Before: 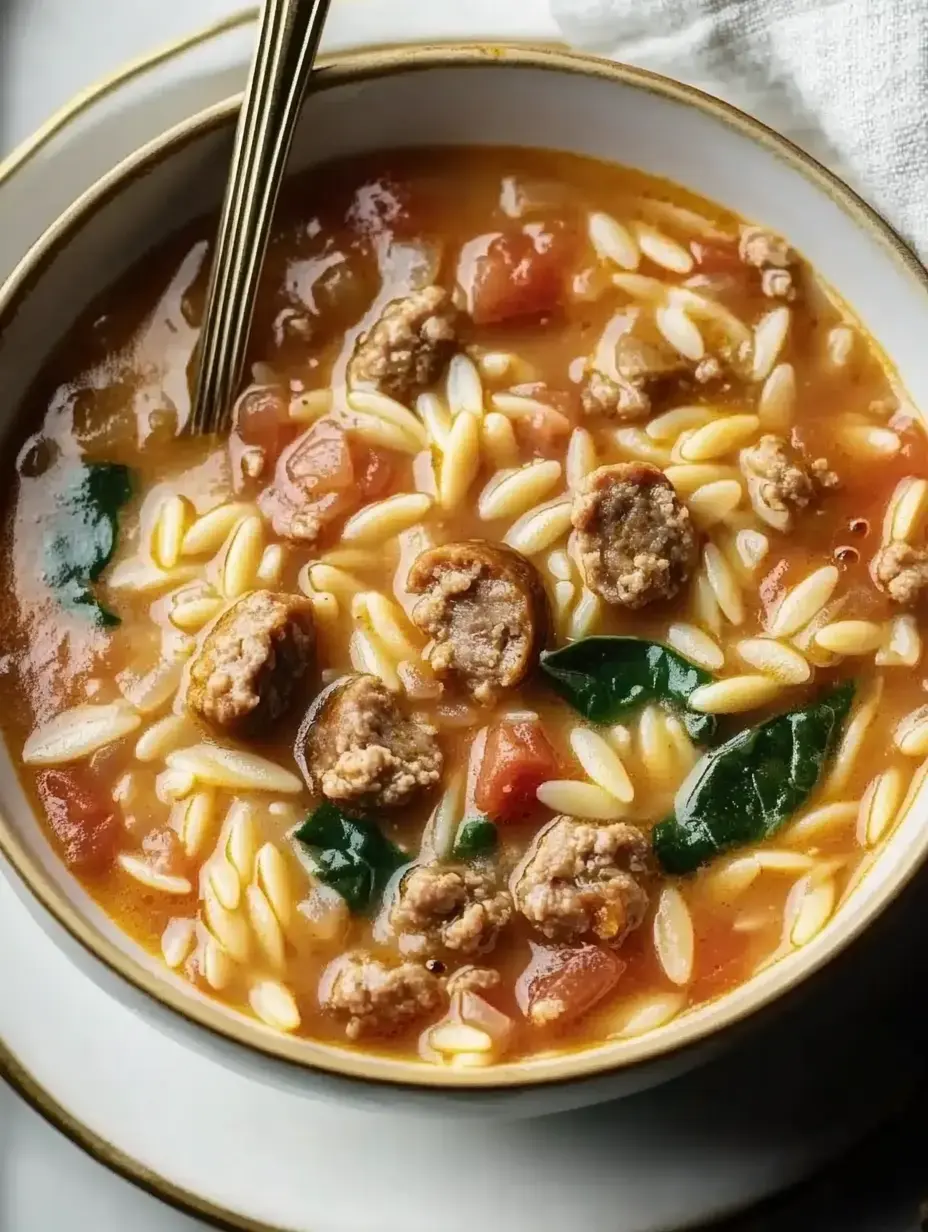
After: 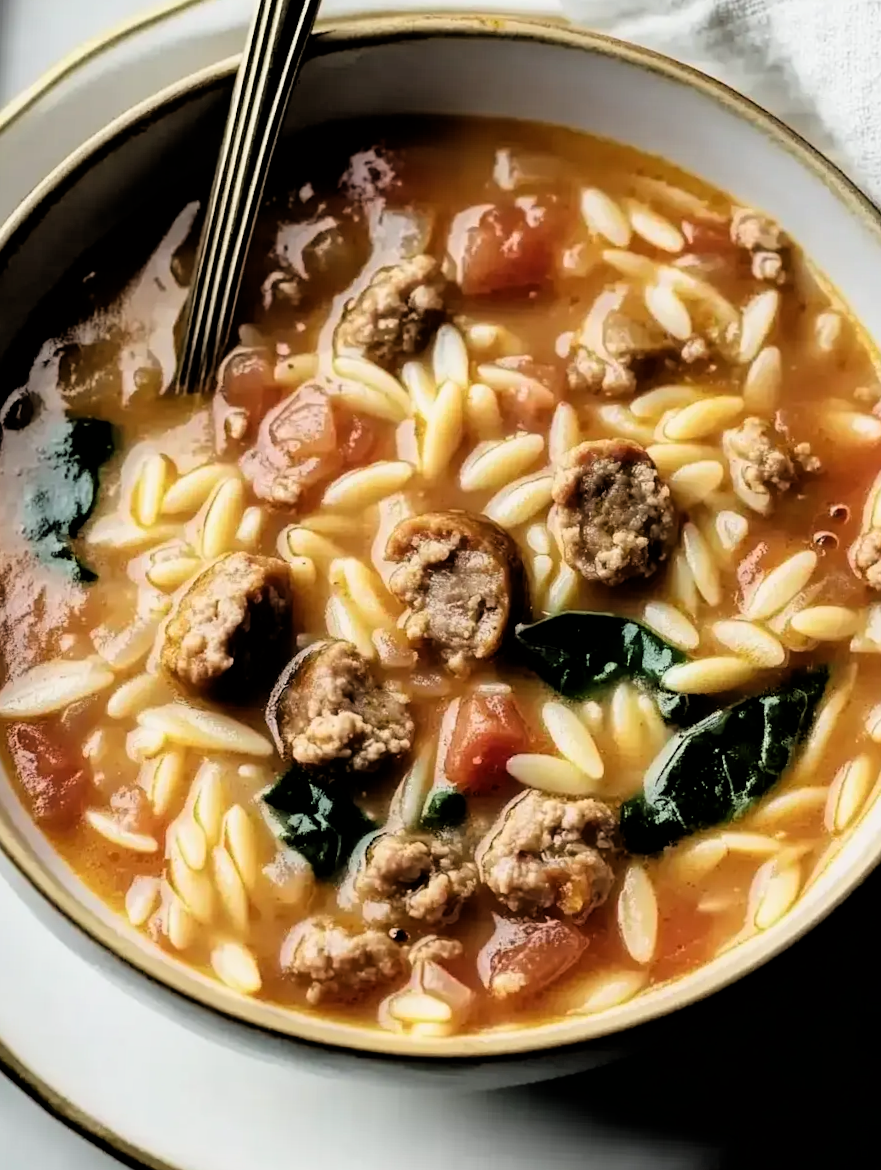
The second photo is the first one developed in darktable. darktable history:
crop and rotate: angle -2.29°
filmic rgb: black relative exposure -3.7 EV, white relative exposure 2.77 EV, dynamic range scaling -5.77%, hardness 3.03
